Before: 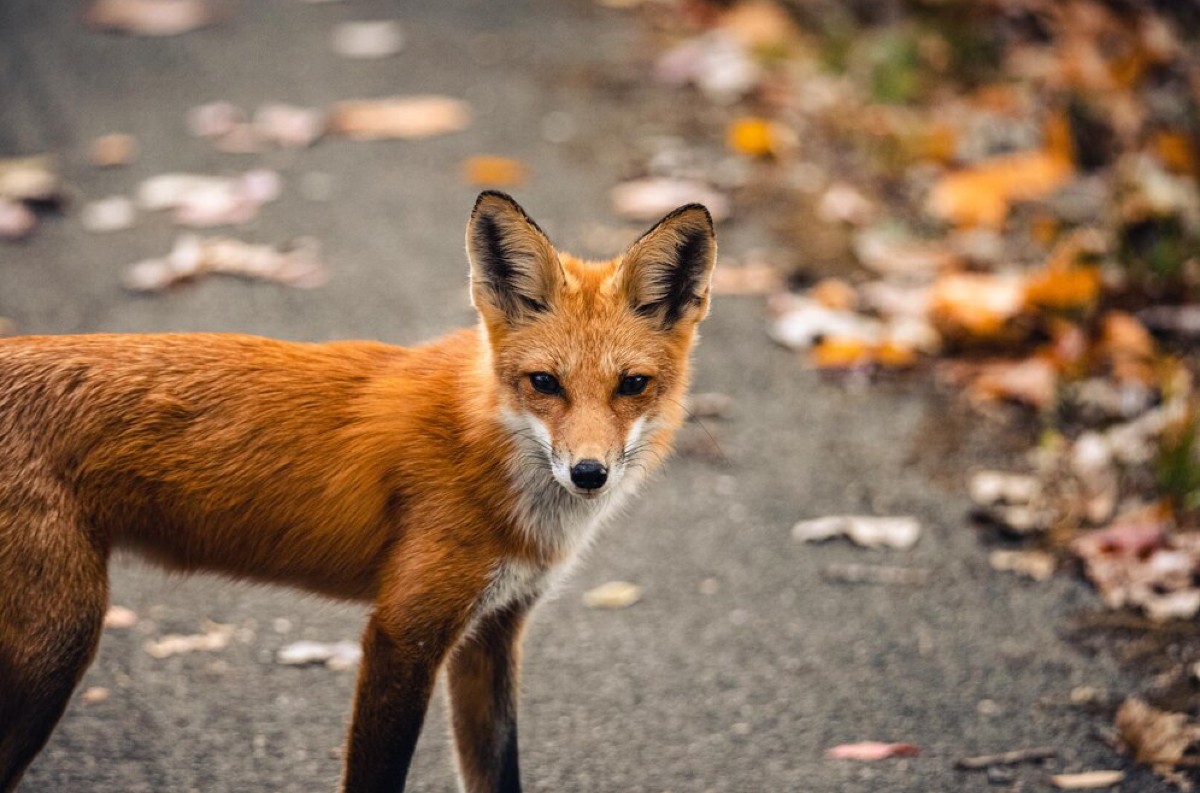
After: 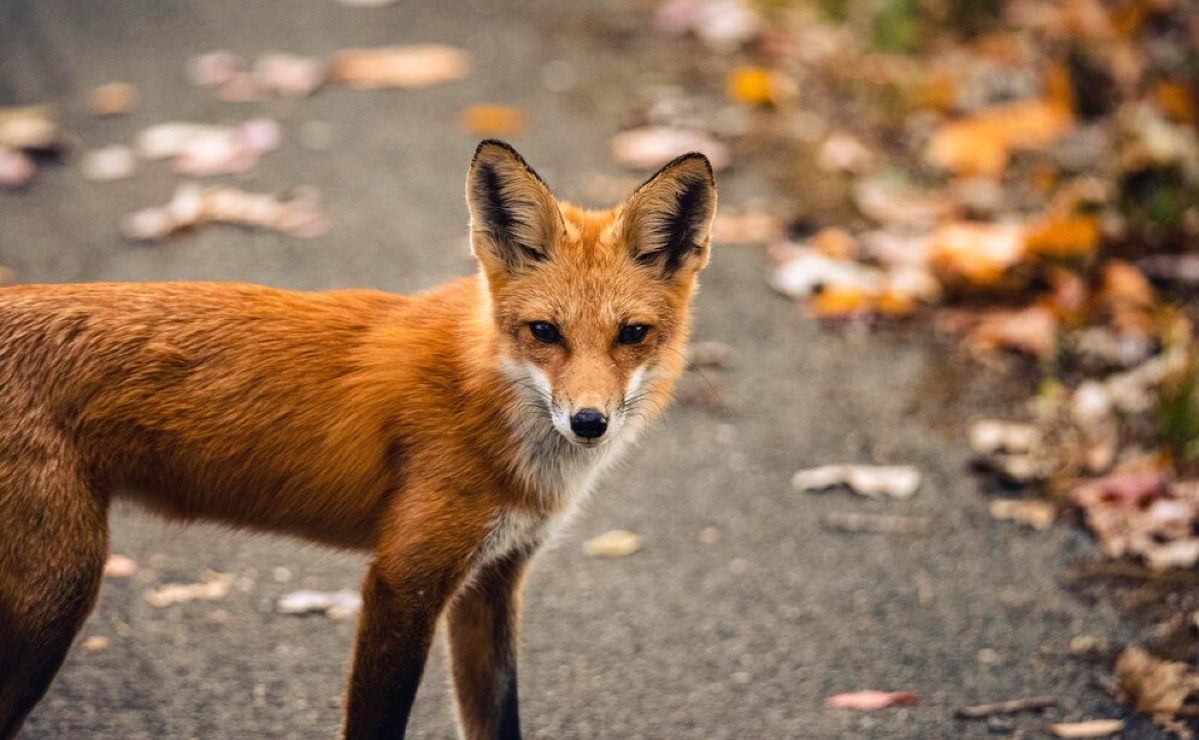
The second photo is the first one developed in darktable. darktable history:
velvia: on, module defaults
crop and rotate: top 6.581%
